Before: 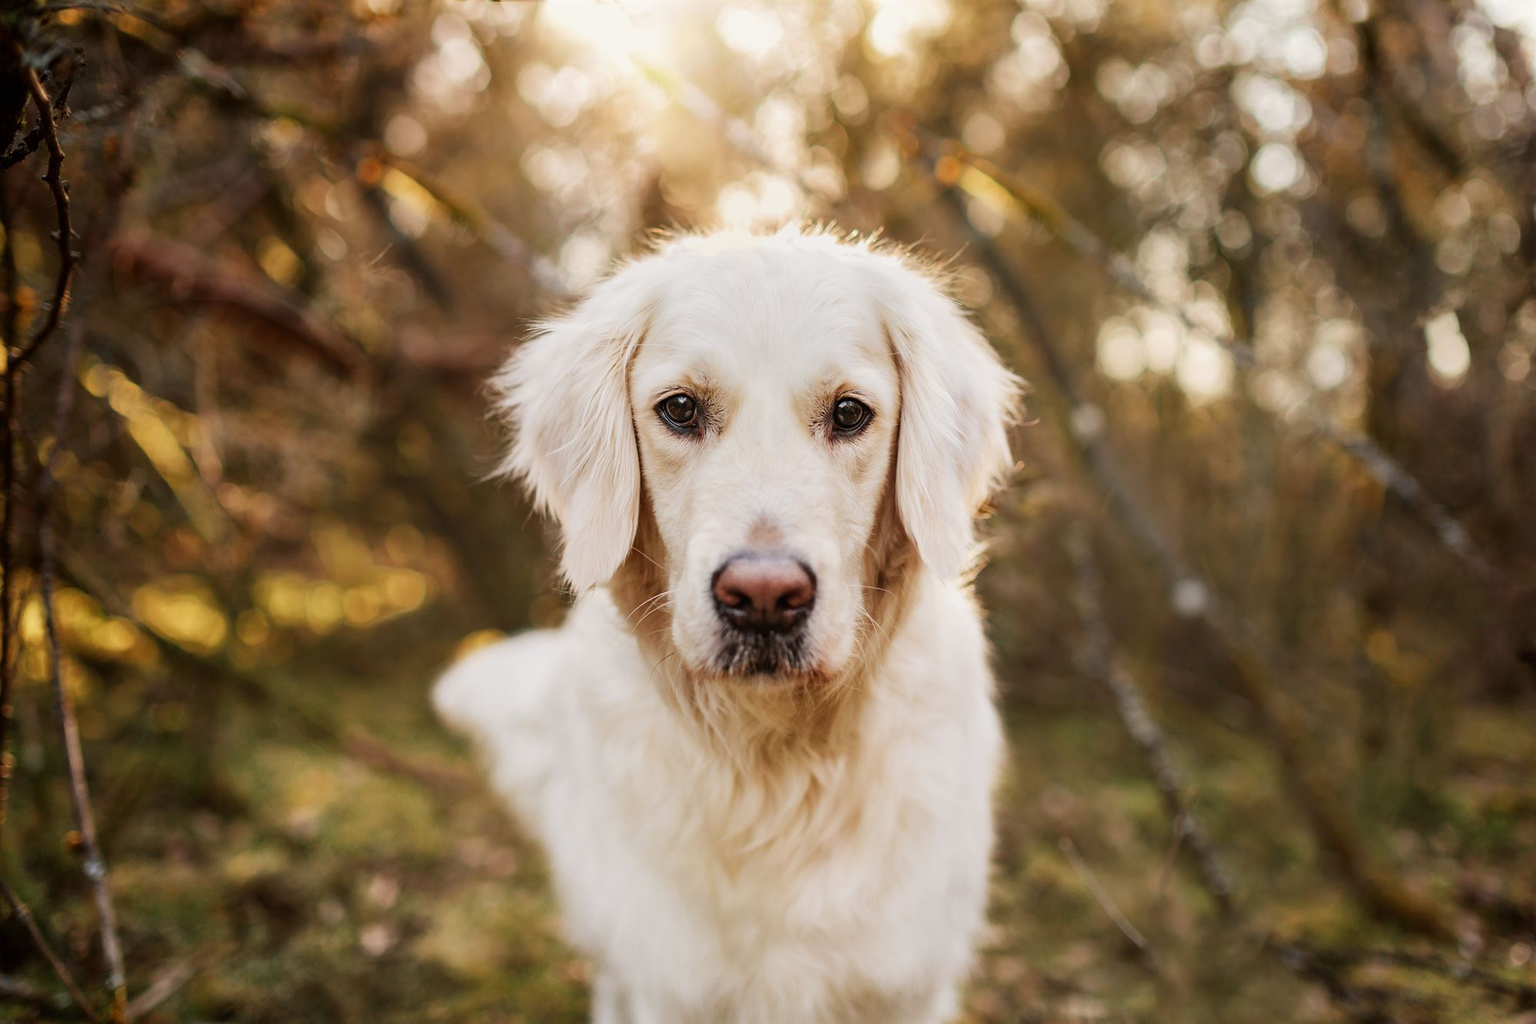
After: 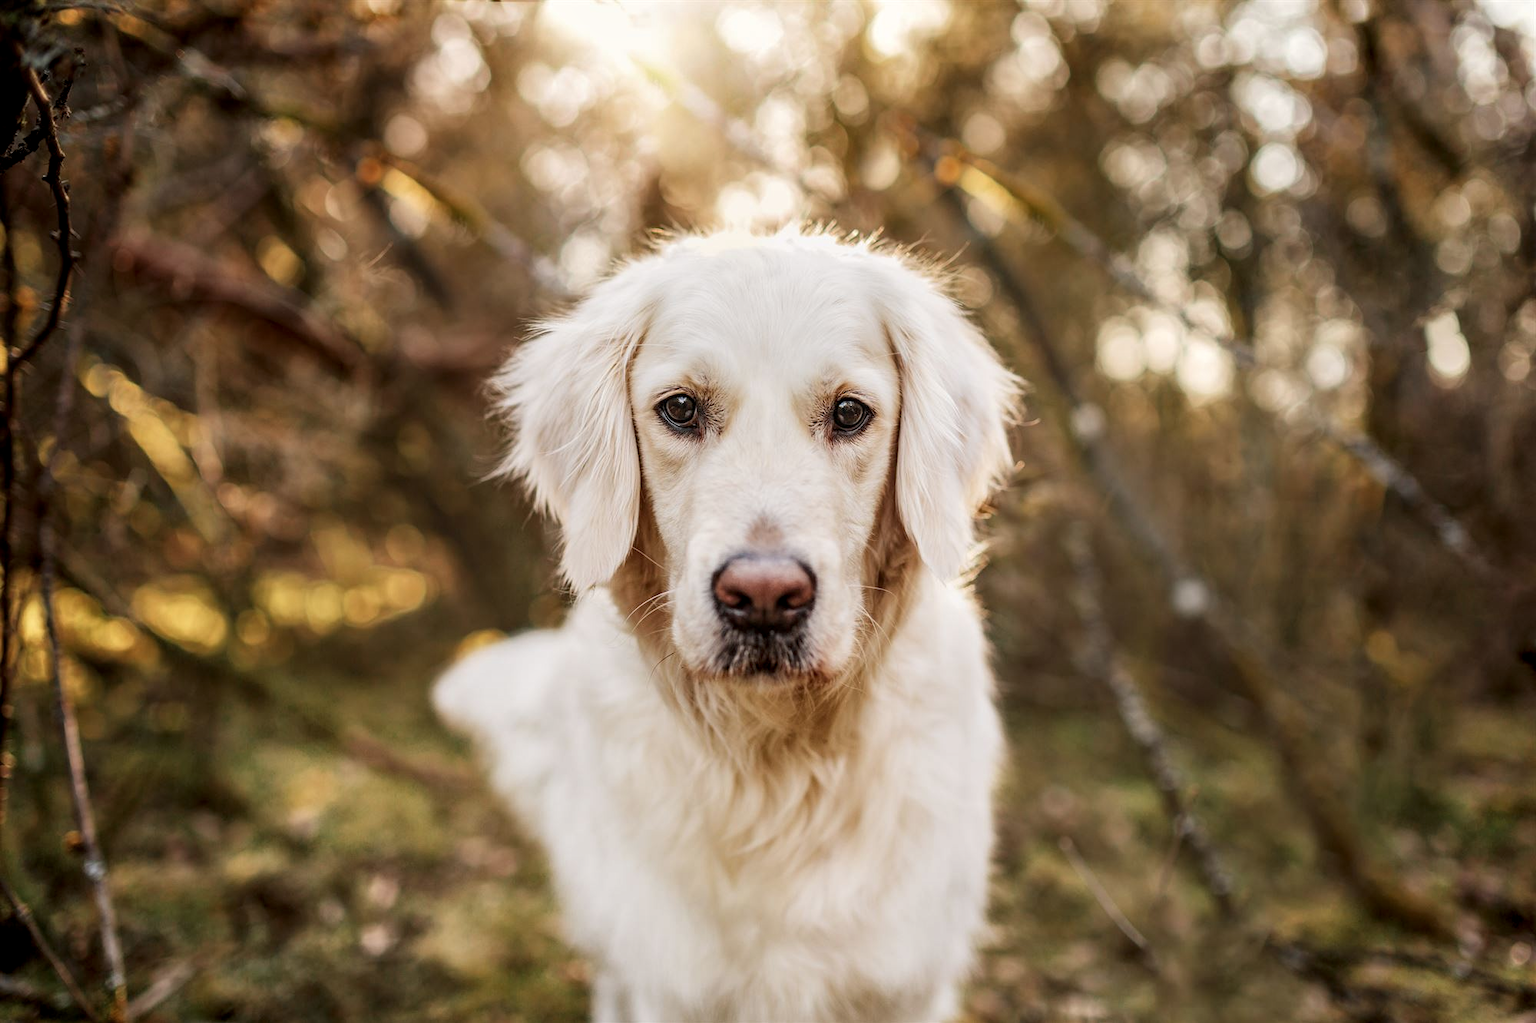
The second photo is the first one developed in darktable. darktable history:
local contrast: detail 130%
contrast brightness saturation: saturation -0.05
